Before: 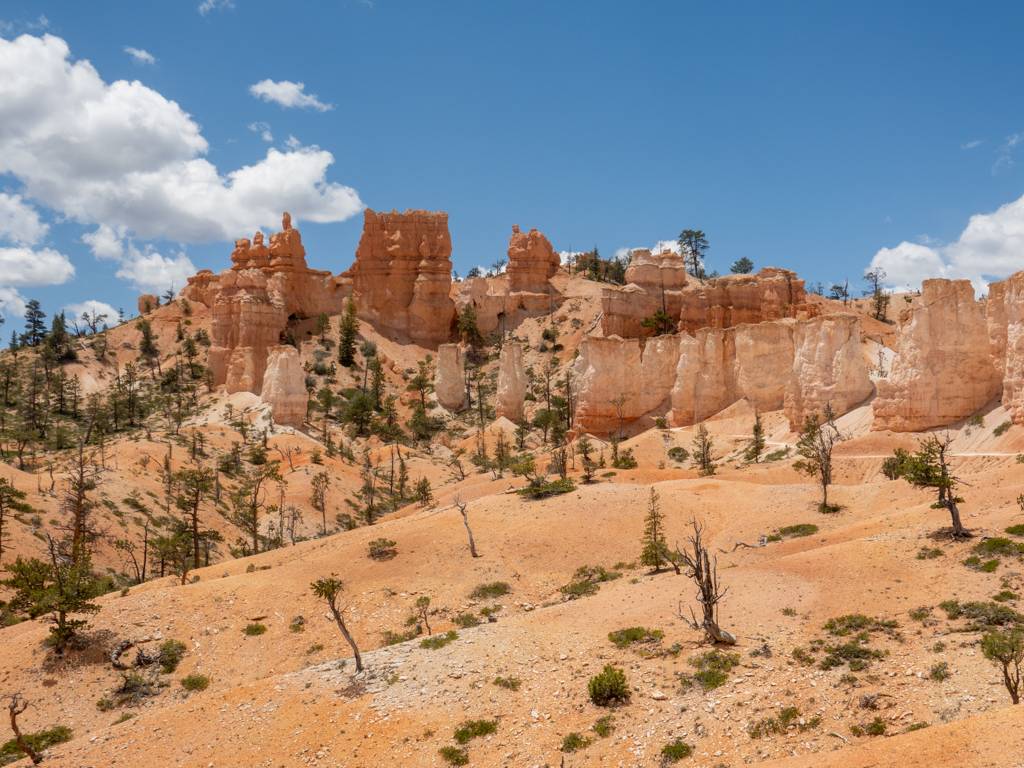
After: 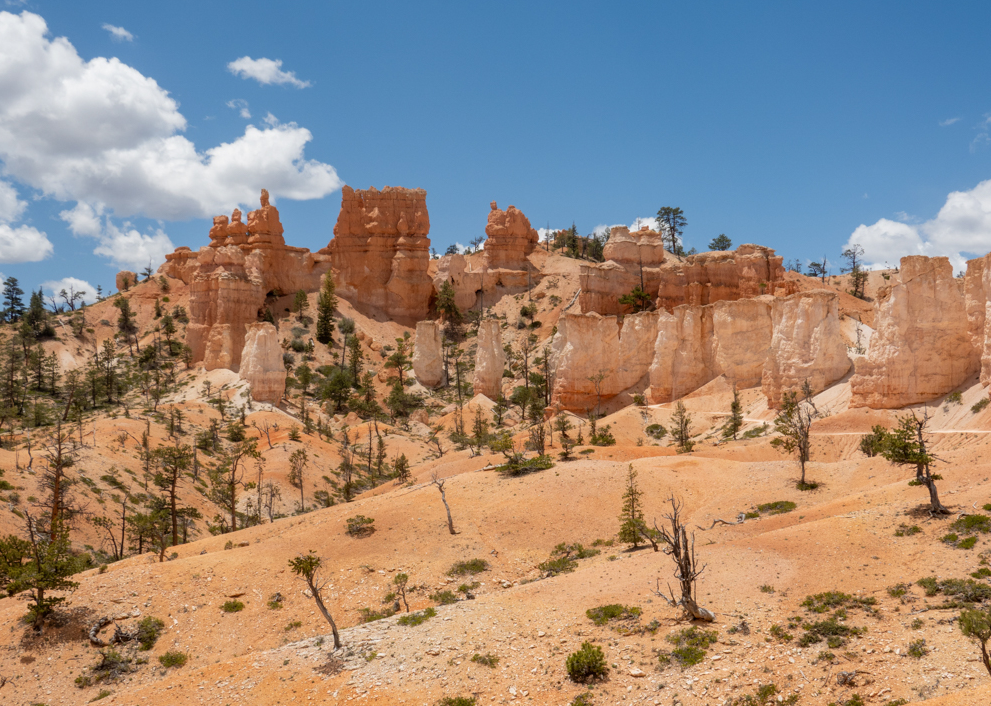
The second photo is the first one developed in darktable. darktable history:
crop: left 2.215%, top 3.096%, right 0.936%, bottom 4.918%
